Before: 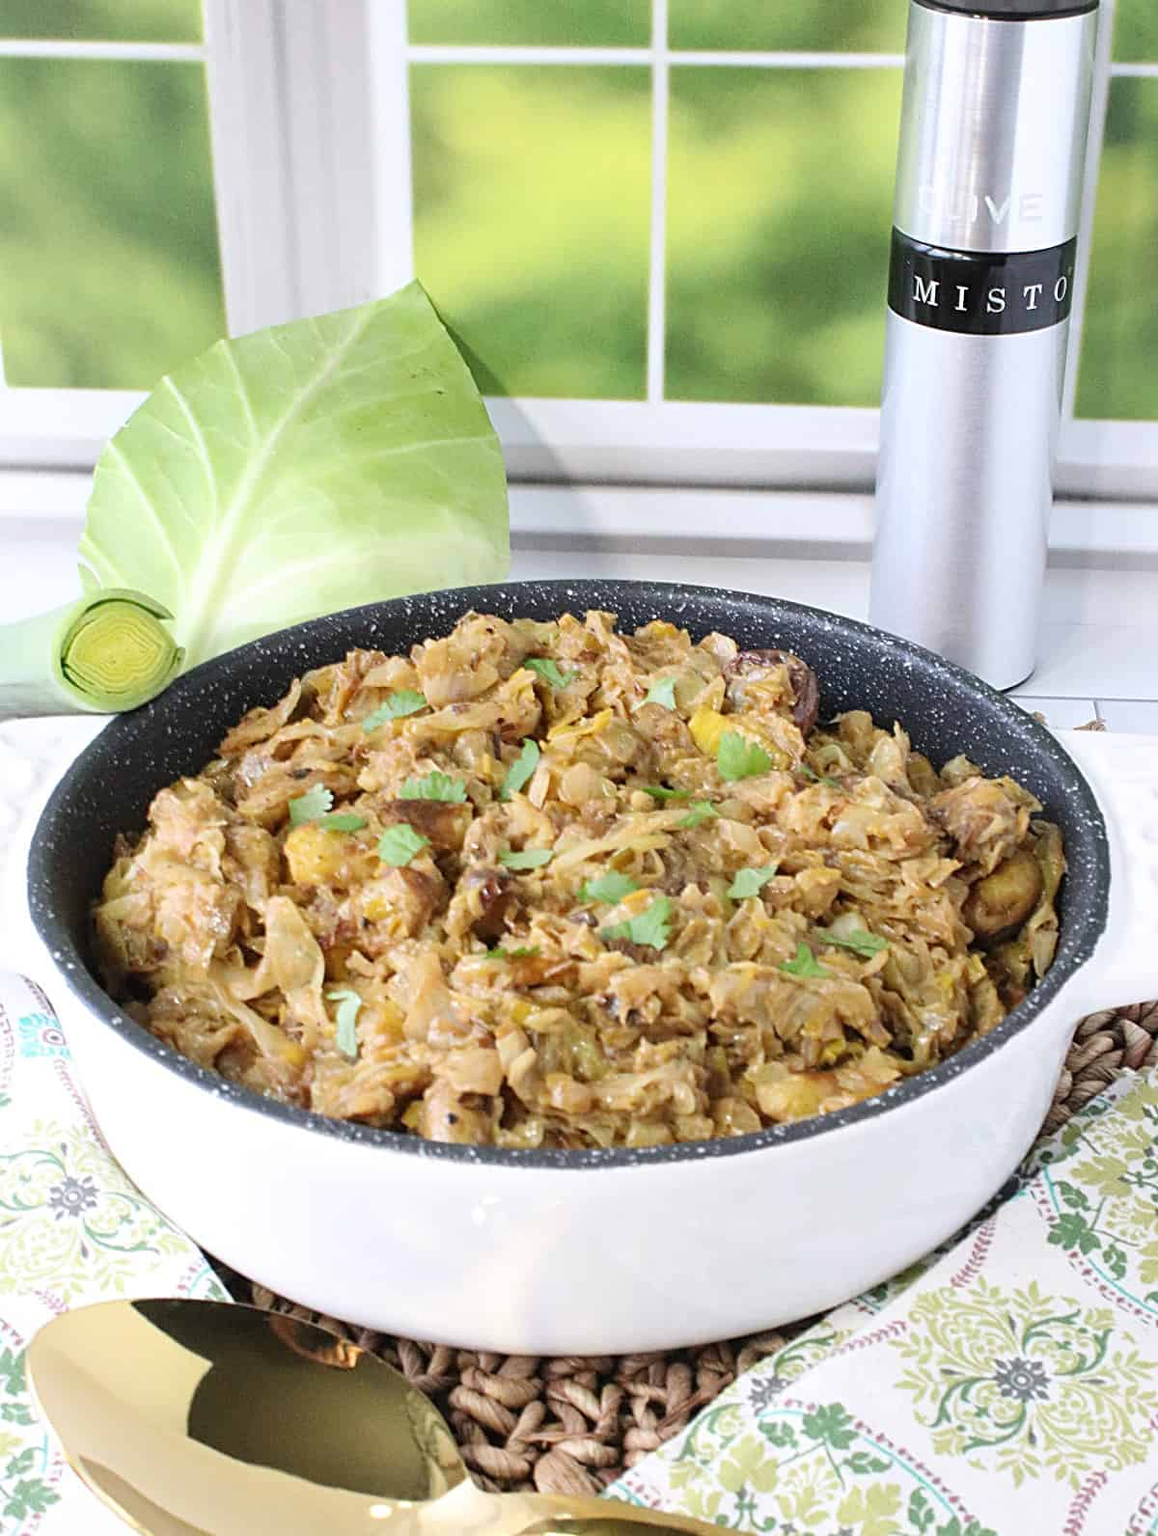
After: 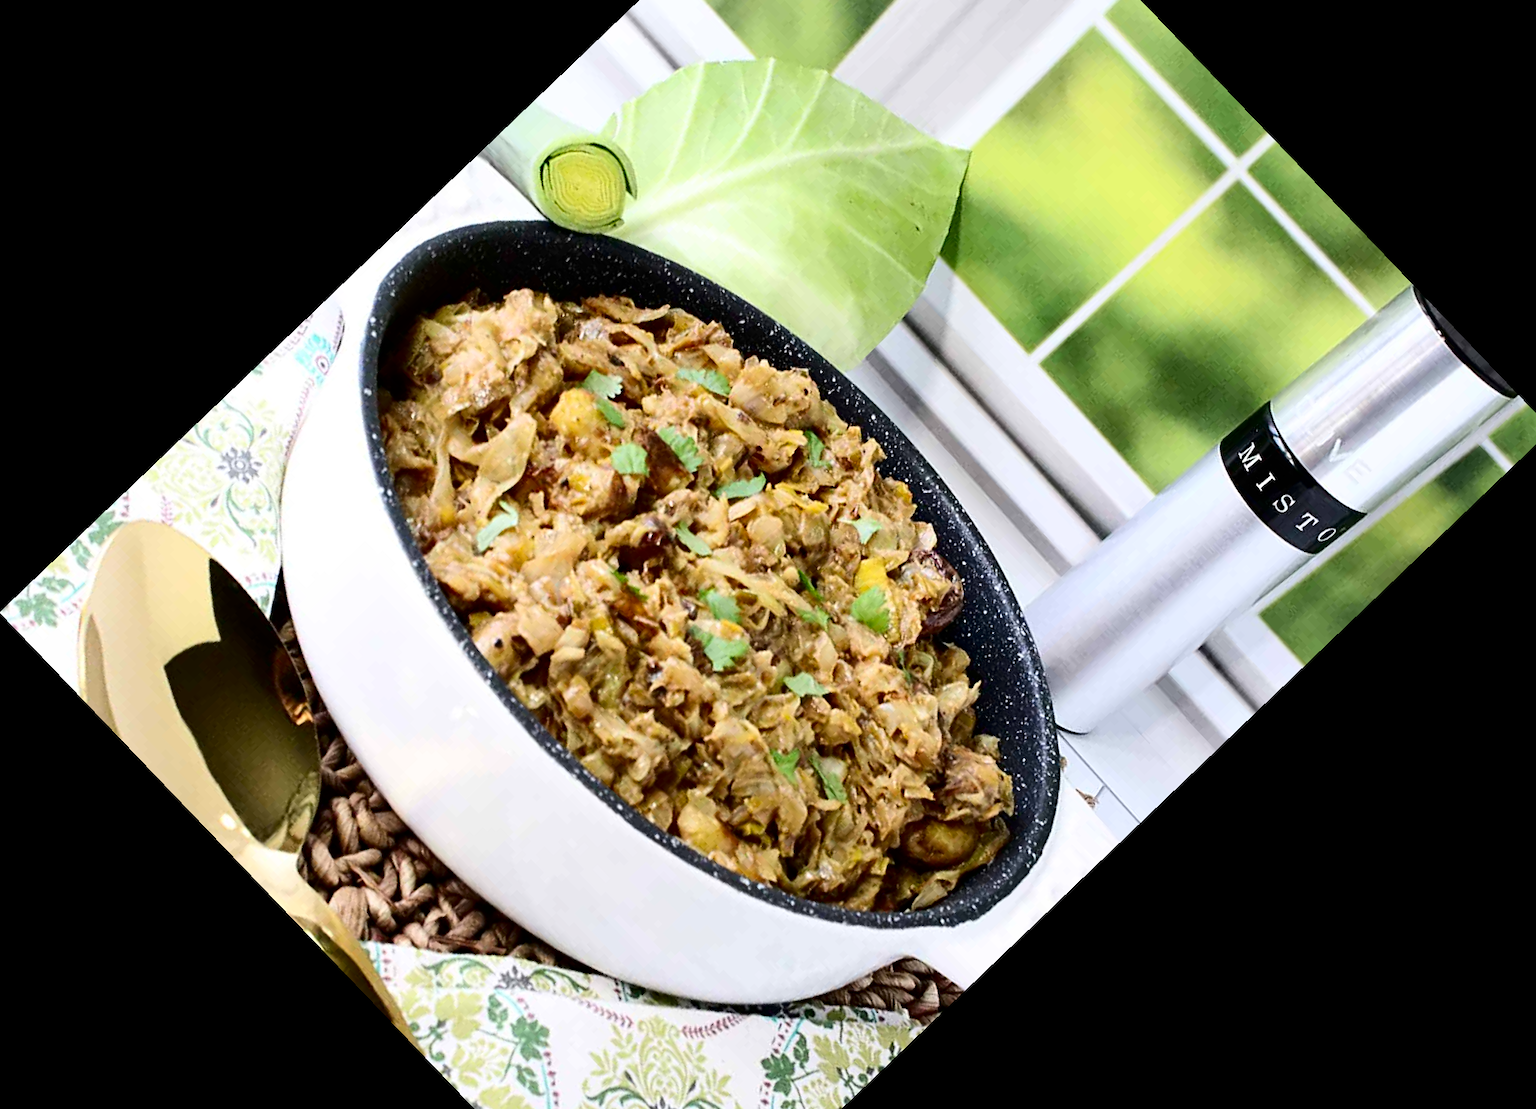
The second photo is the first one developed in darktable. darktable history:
contrast brightness saturation: contrast 0.24, brightness -0.24, saturation 0.14
crop and rotate: angle -46.26°, top 16.234%, right 0.912%, bottom 11.704%
rgb curve: curves: ch0 [(0, 0) (0.136, 0.078) (0.262, 0.245) (0.414, 0.42) (1, 1)], compensate middle gray true, preserve colors basic power
